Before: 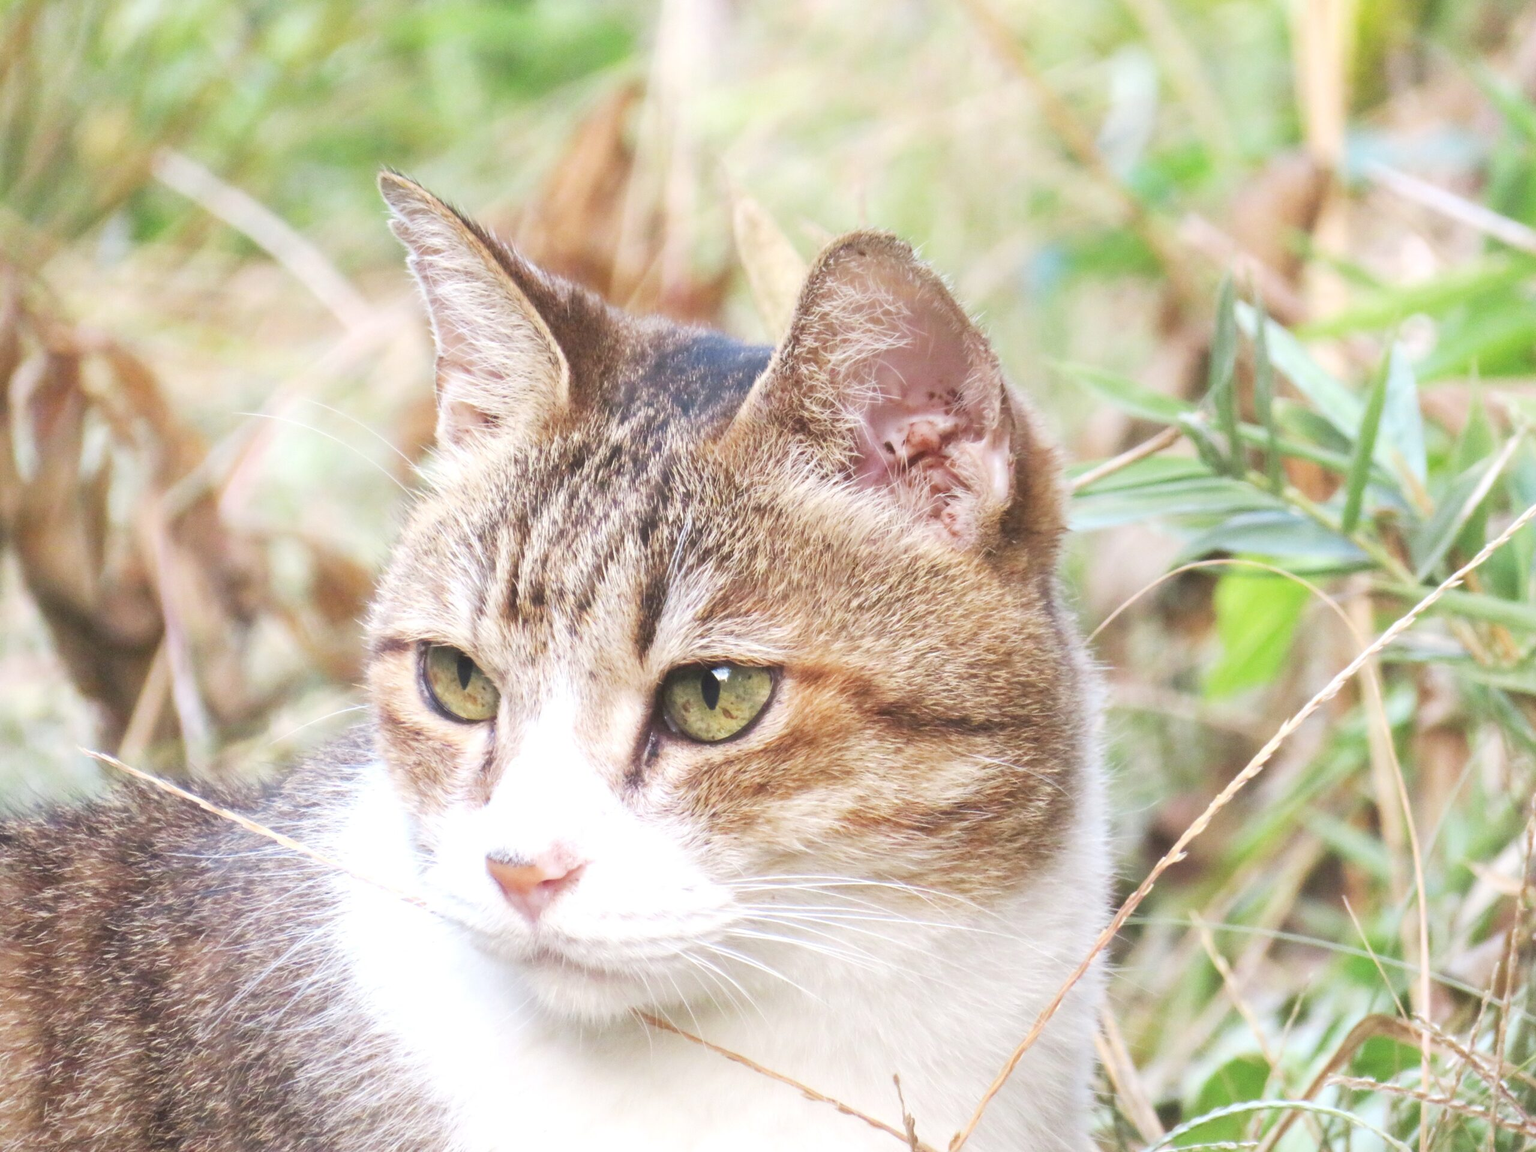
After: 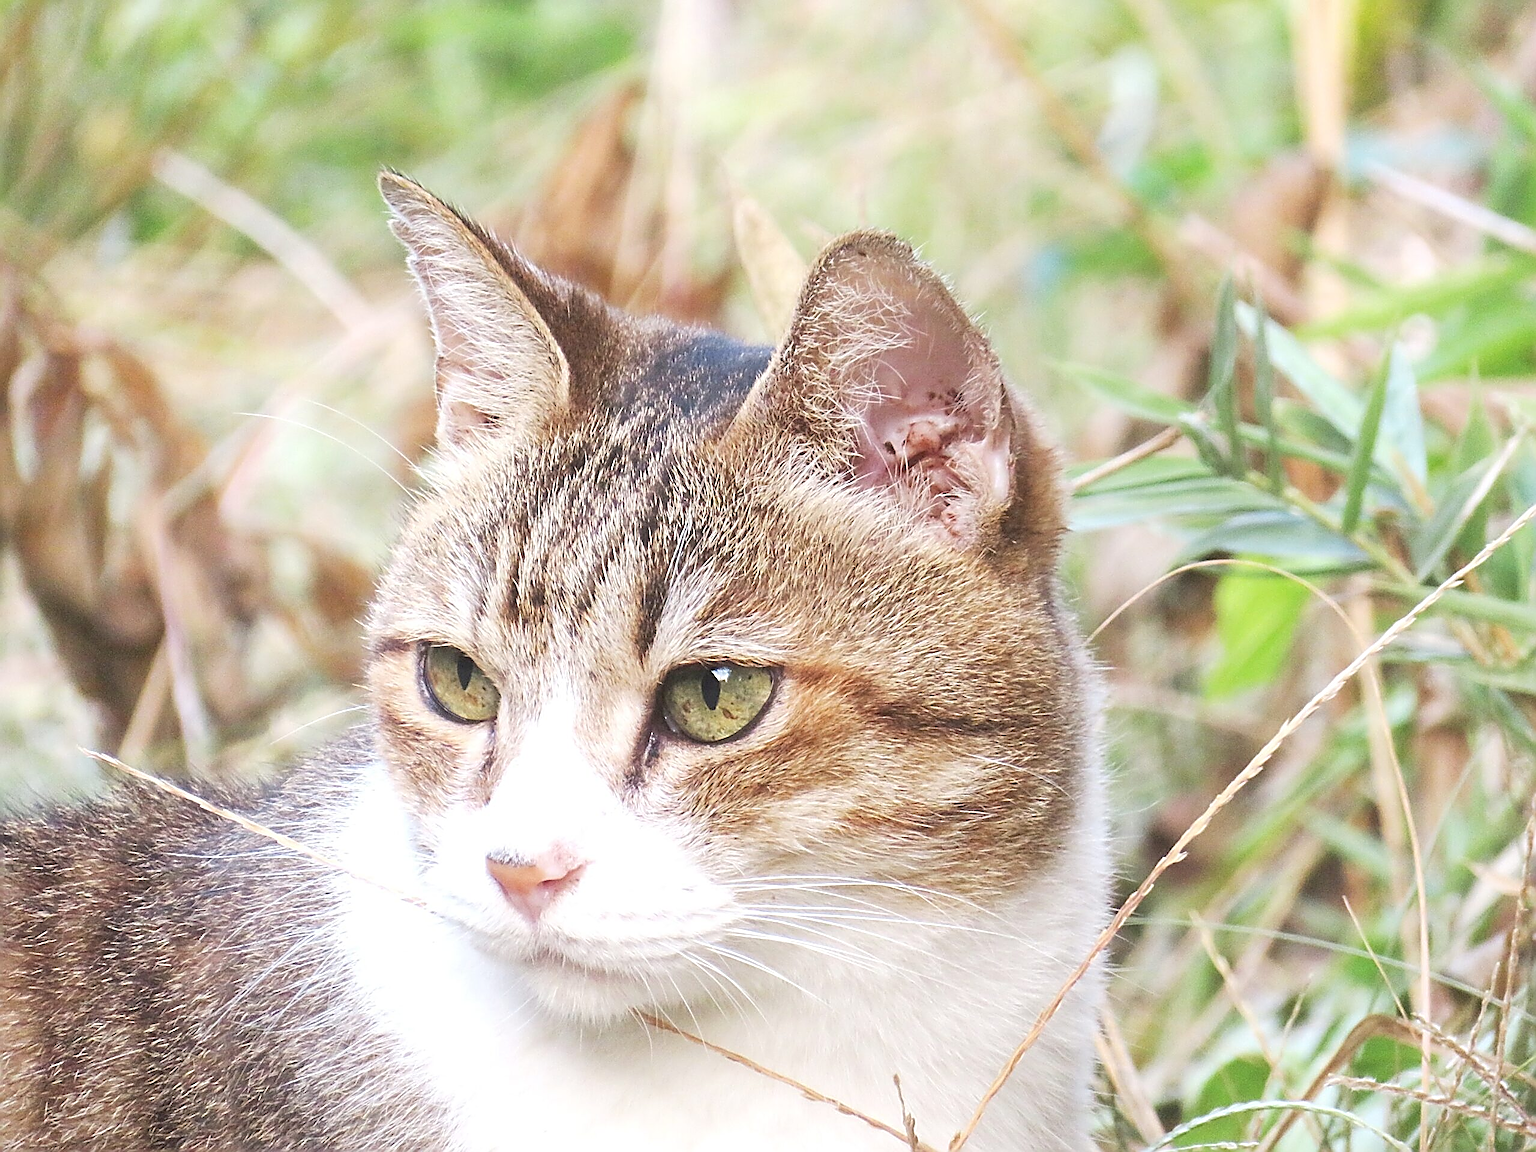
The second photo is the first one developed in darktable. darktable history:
sharpen: amount 1.982
